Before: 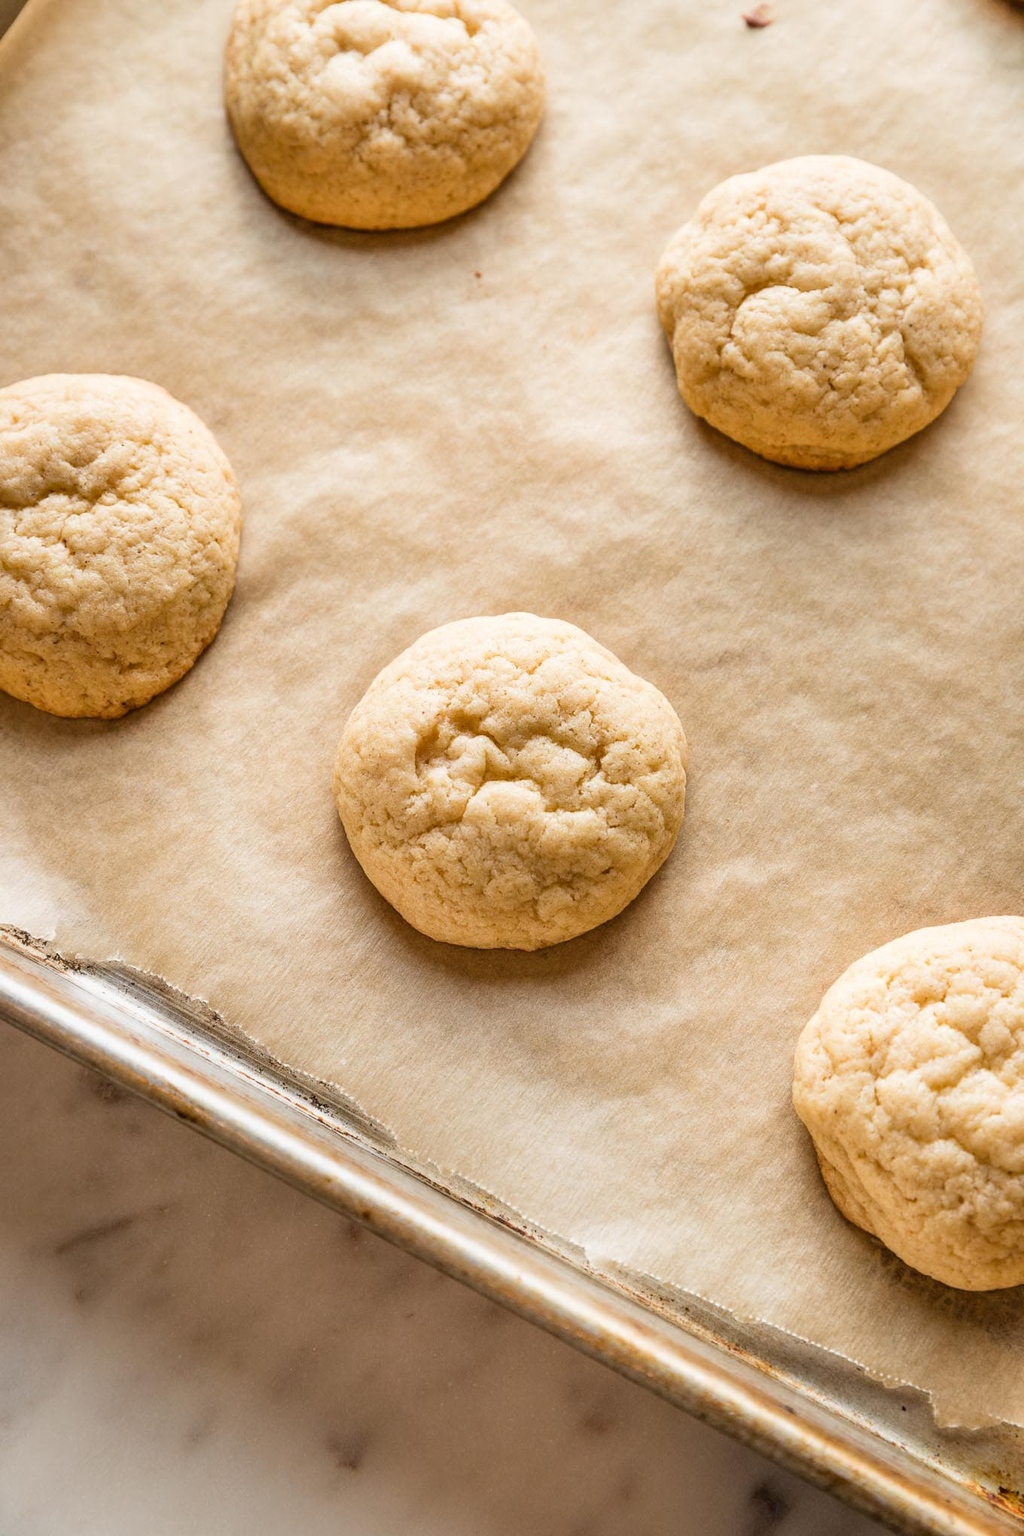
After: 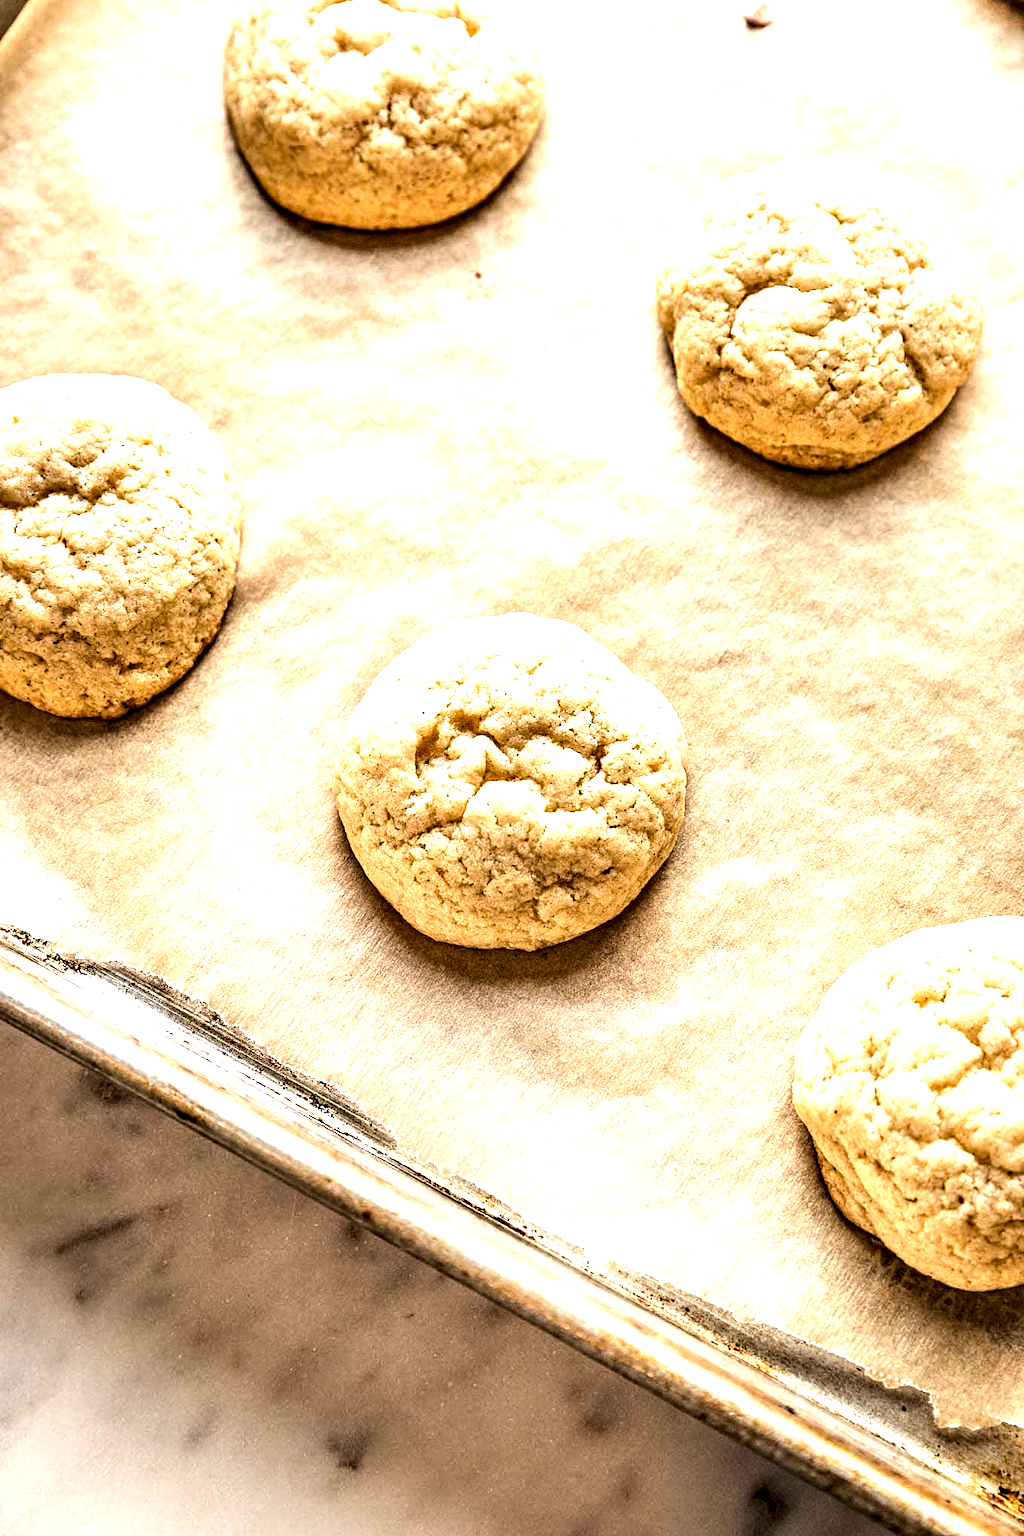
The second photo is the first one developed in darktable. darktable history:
contrast equalizer: octaves 7, y [[0.5, 0.542, 0.583, 0.625, 0.667, 0.708], [0.5 ×6], [0.5 ×6], [0 ×6], [0 ×6]]
tone equalizer: -8 EV -1.08 EV, -7 EV -1.01 EV, -6 EV -0.867 EV, -5 EV -0.578 EV, -3 EV 0.578 EV, -2 EV 0.867 EV, -1 EV 1.01 EV, +0 EV 1.08 EV, edges refinement/feathering 500, mask exposure compensation -1.57 EV, preserve details no
exposure: exposure 0.2 EV, compensate highlight preservation false
